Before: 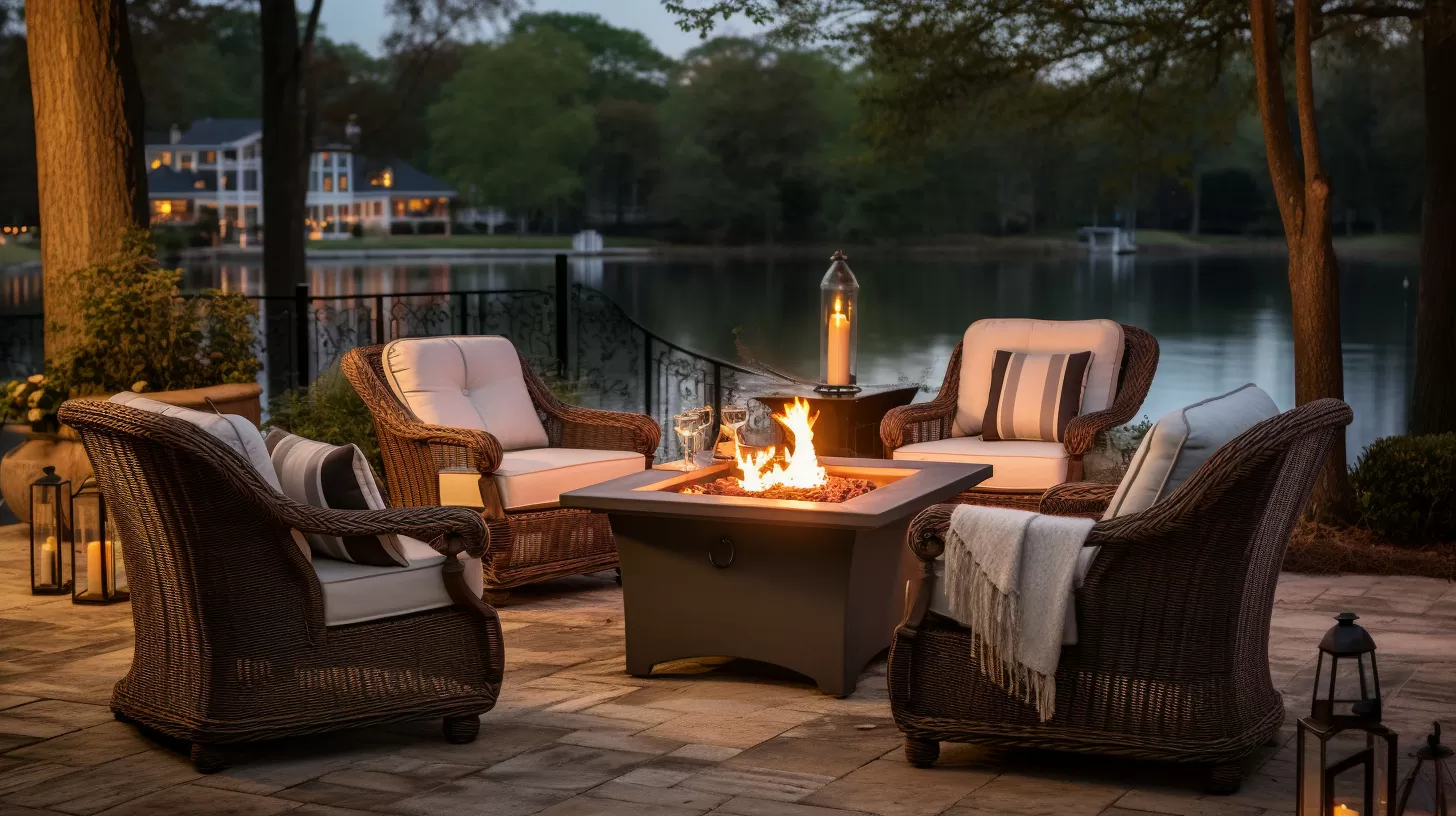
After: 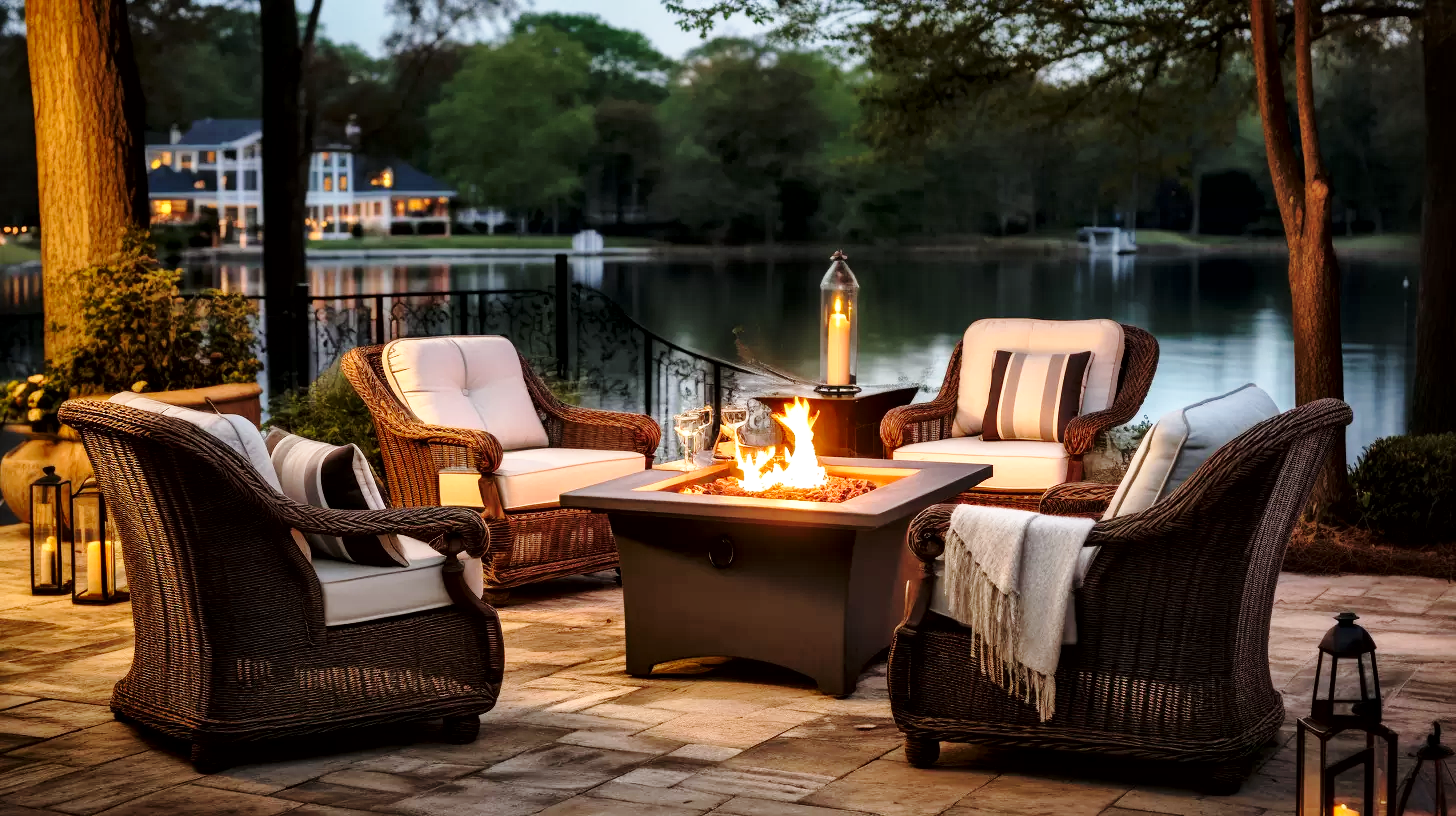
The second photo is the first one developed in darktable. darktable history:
base curve: curves: ch0 [(0, 0) (0.028, 0.03) (0.121, 0.232) (0.46, 0.748) (0.859, 0.968) (1, 1)], preserve colors none
local contrast: mode bilateral grid, contrast 20, coarseness 50, detail 171%, midtone range 0.2
white balance: red 0.978, blue 0.999
